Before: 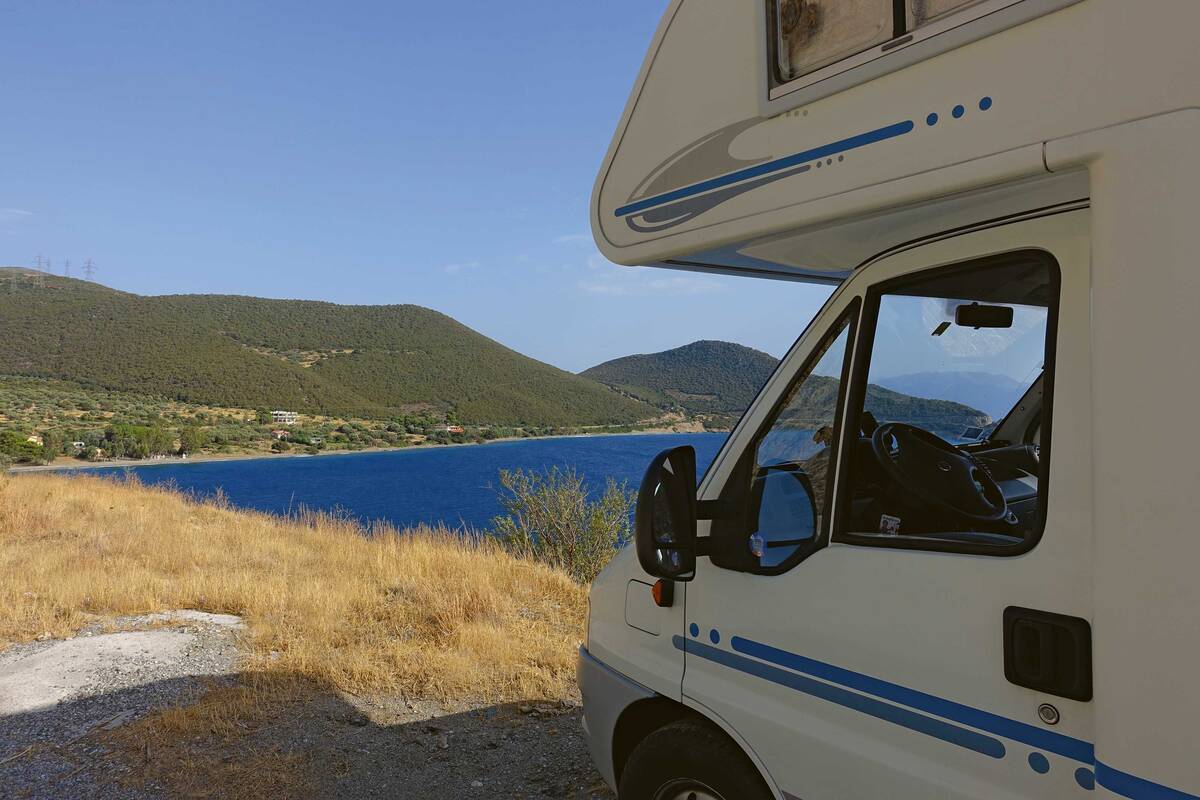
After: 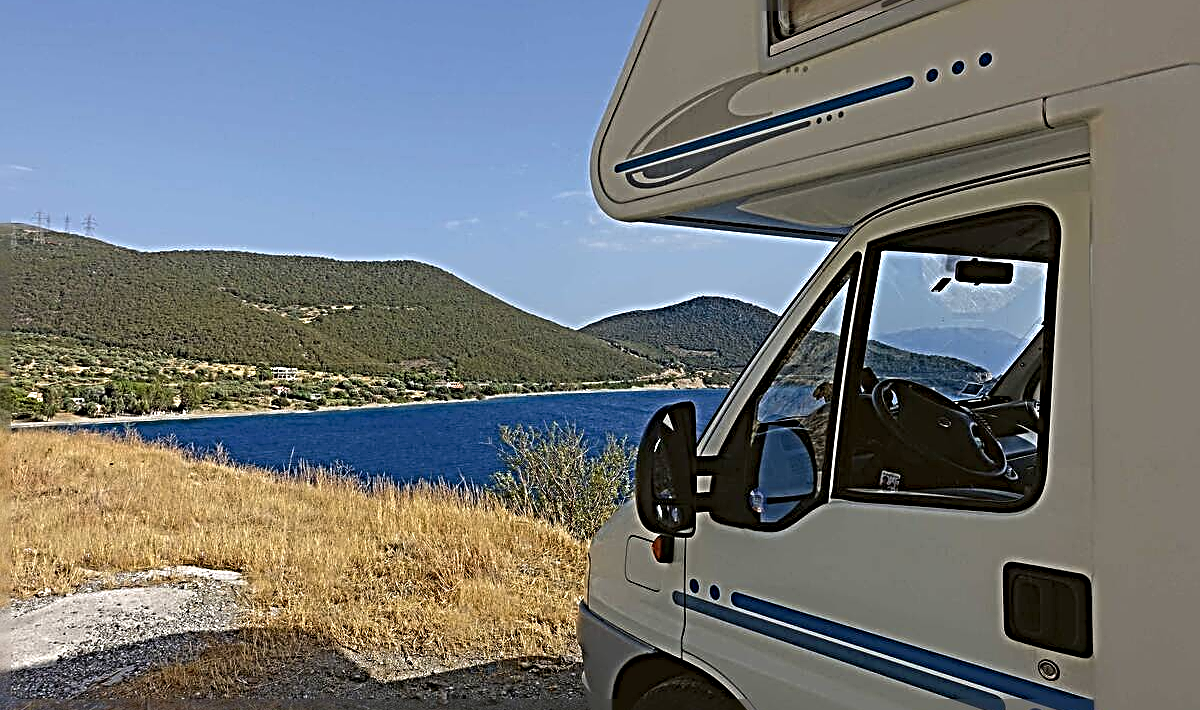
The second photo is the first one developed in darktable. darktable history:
sharpen: radius 4.014, amount 1.984
crop and rotate: top 5.565%, bottom 5.675%
